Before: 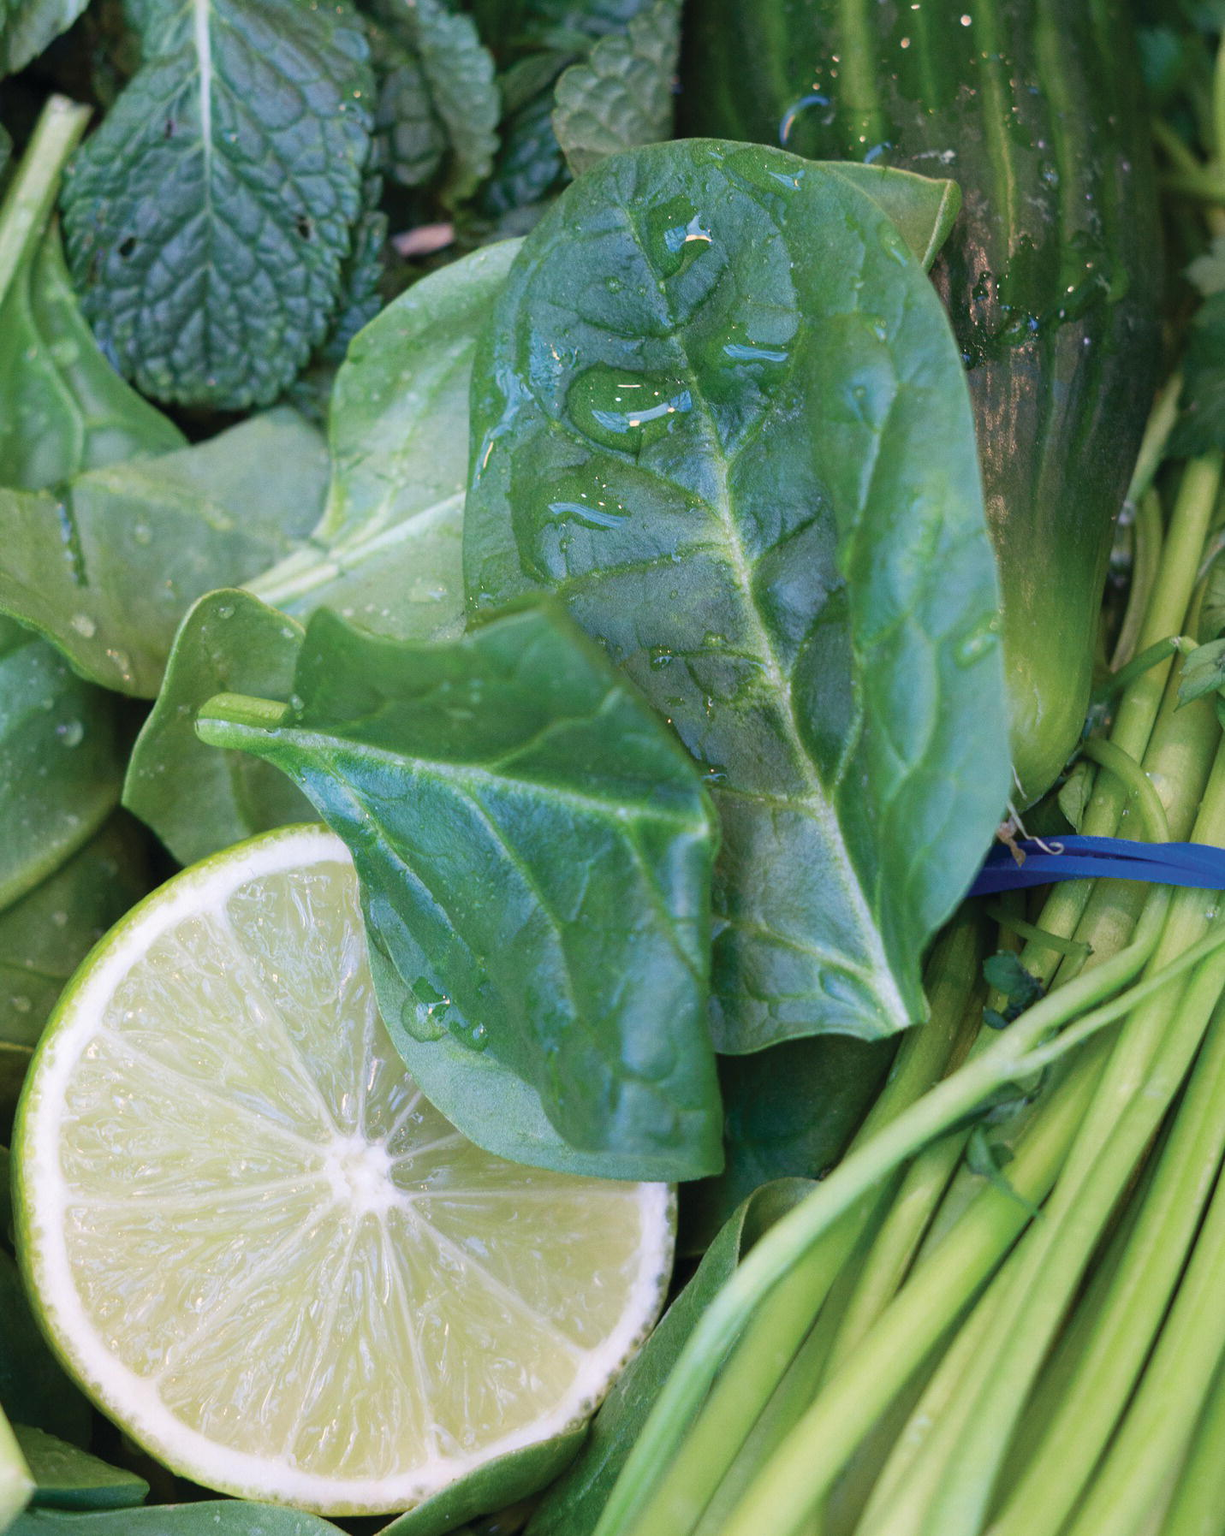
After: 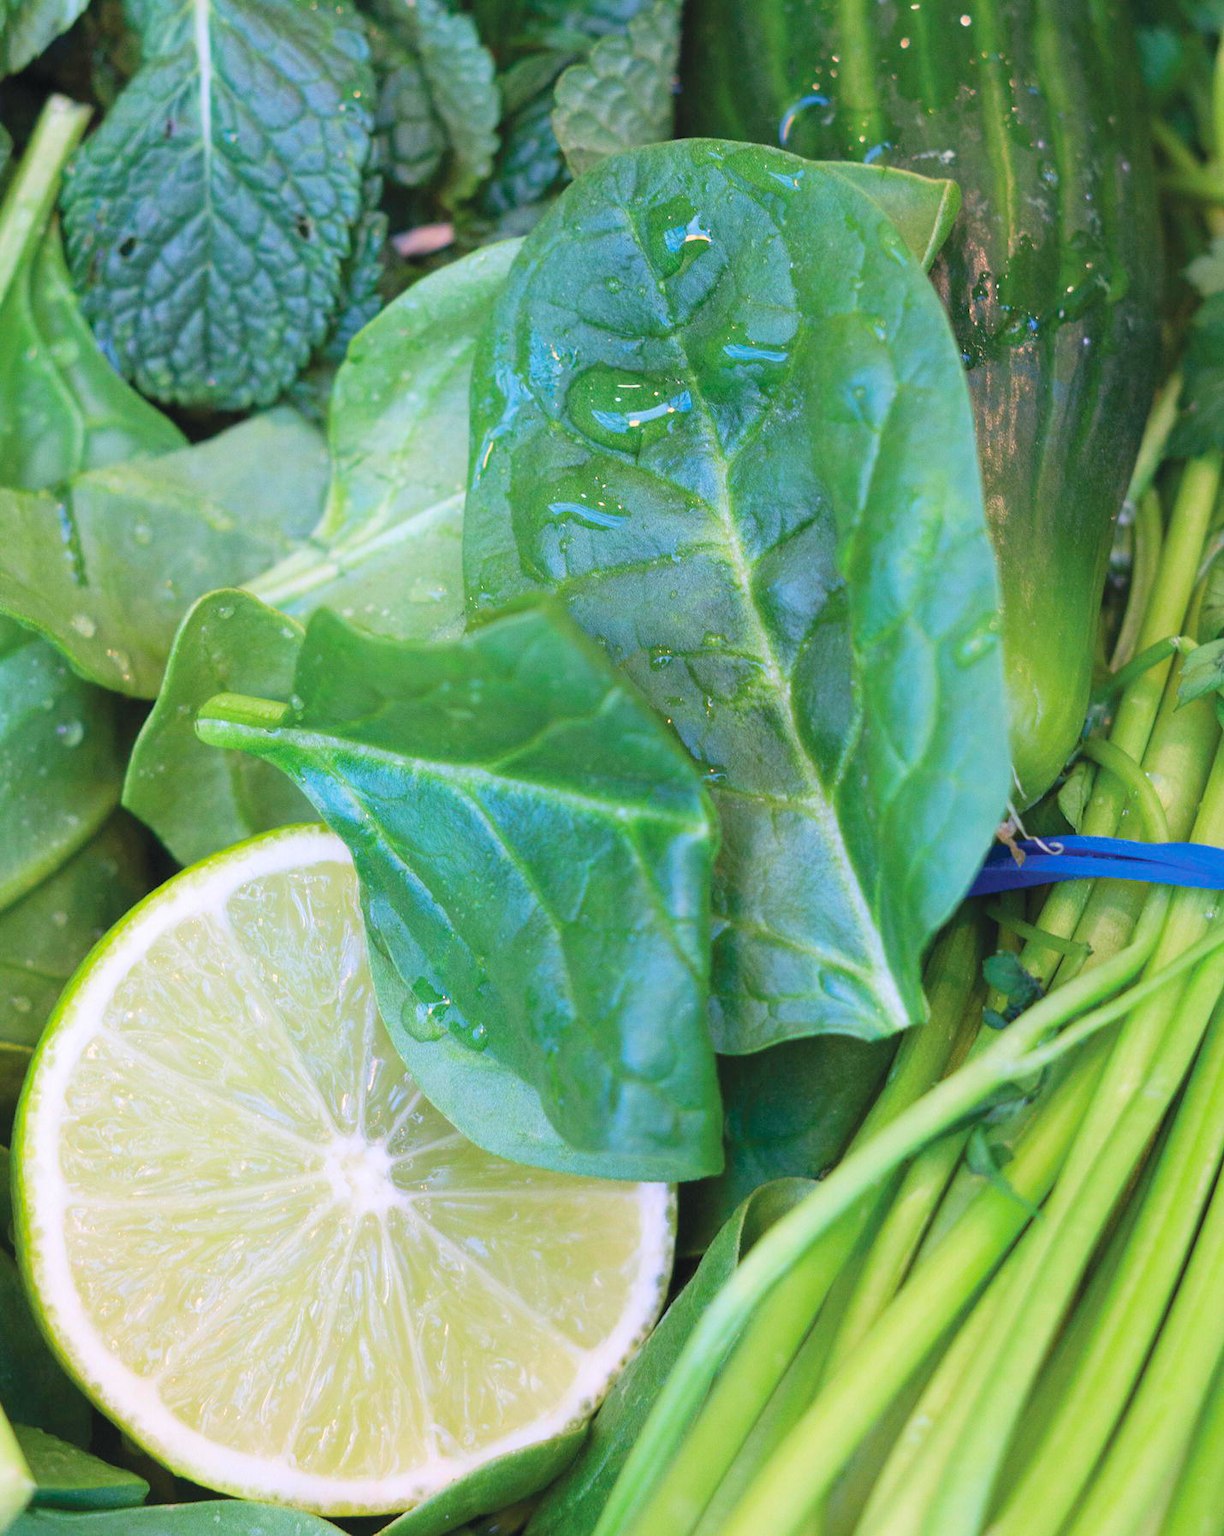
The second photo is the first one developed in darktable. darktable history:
contrast brightness saturation: contrast 0.068, brightness 0.17, saturation 0.399
